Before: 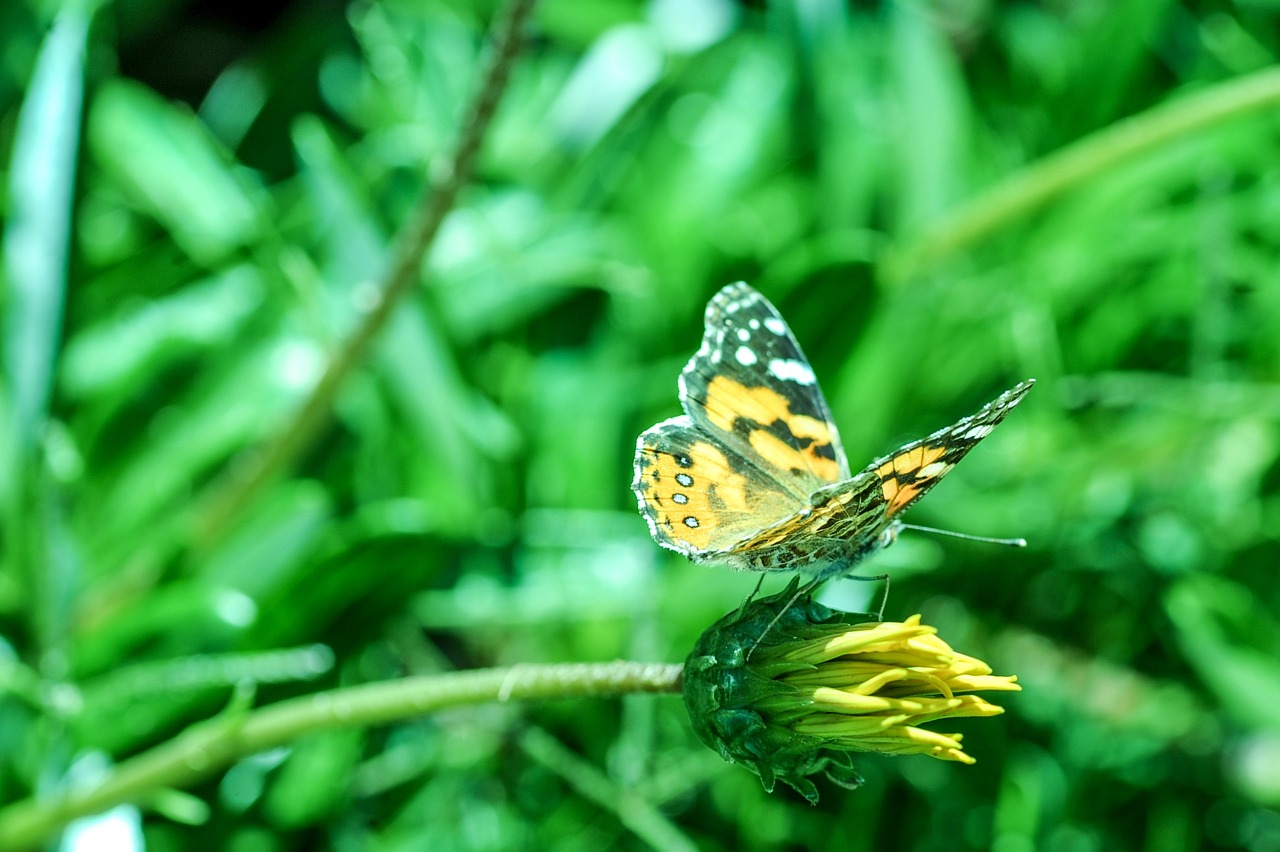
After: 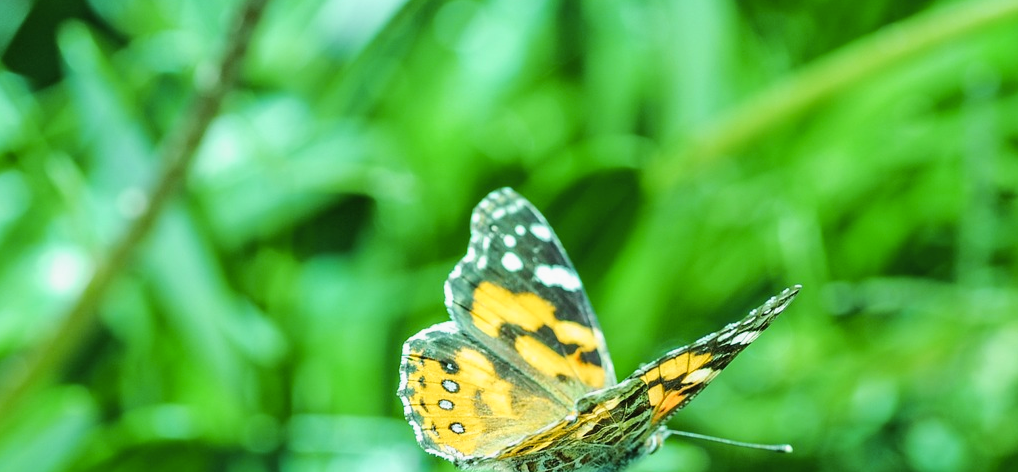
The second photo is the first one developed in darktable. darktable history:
tone curve: curves: ch0 [(0, 0.012) (0.036, 0.035) (0.274, 0.288) (0.504, 0.536) (0.844, 0.84) (1, 0.983)]; ch1 [(0, 0) (0.389, 0.403) (0.462, 0.486) (0.499, 0.498) (0.511, 0.502) (0.536, 0.547) (0.567, 0.588) (0.626, 0.645) (0.749, 0.781) (1, 1)]; ch2 [(0, 0) (0.457, 0.486) (0.5, 0.5) (0.56, 0.551) (0.615, 0.607) (0.704, 0.732) (1, 1)], color space Lab, independent channels, preserve colors none
crop: left 18.326%, top 11.098%, right 2.11%, bottom 33.439%
